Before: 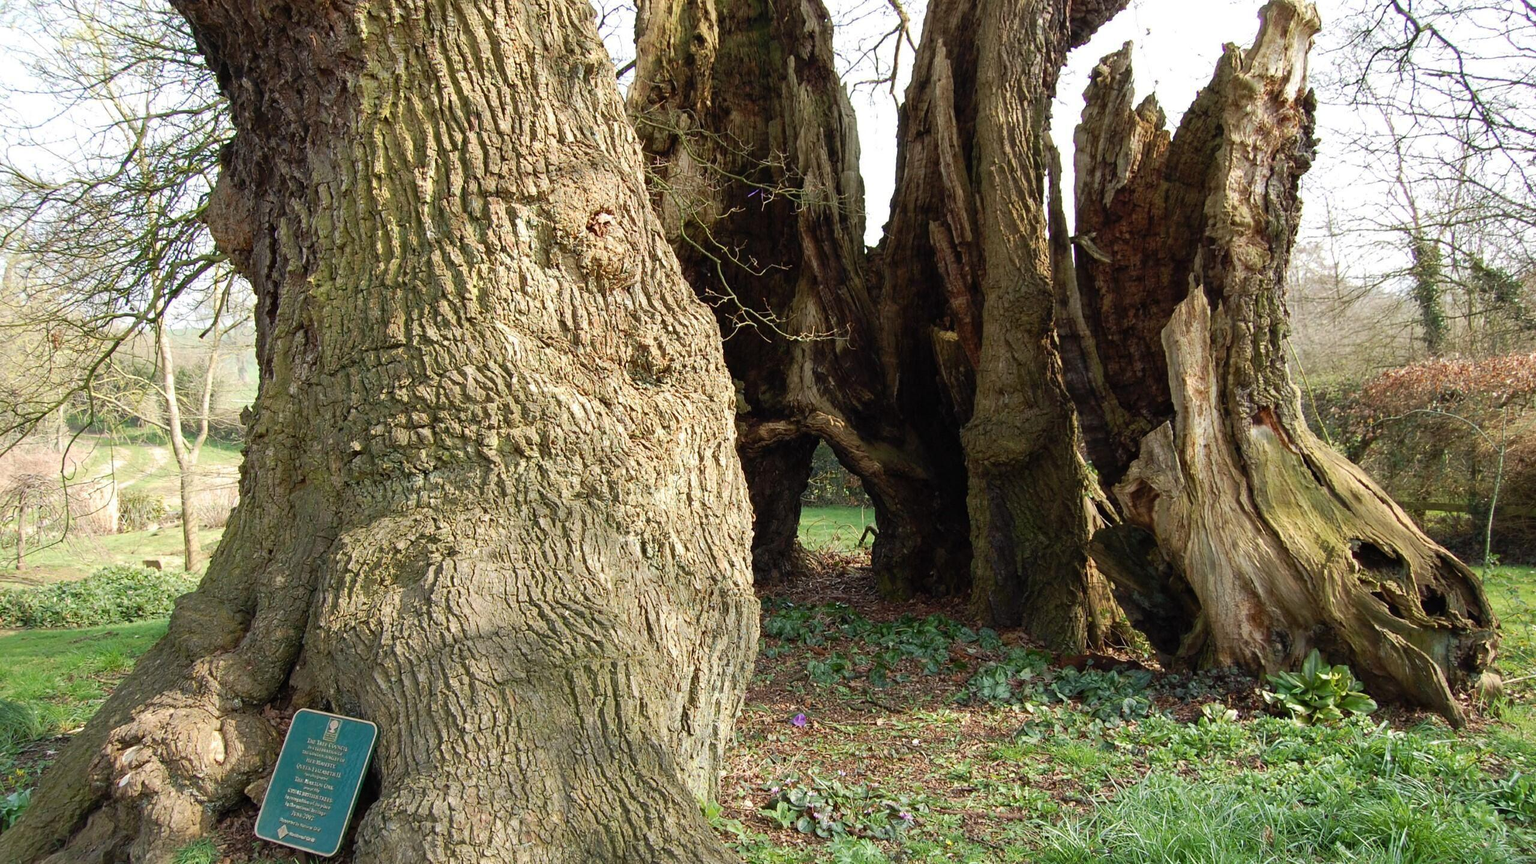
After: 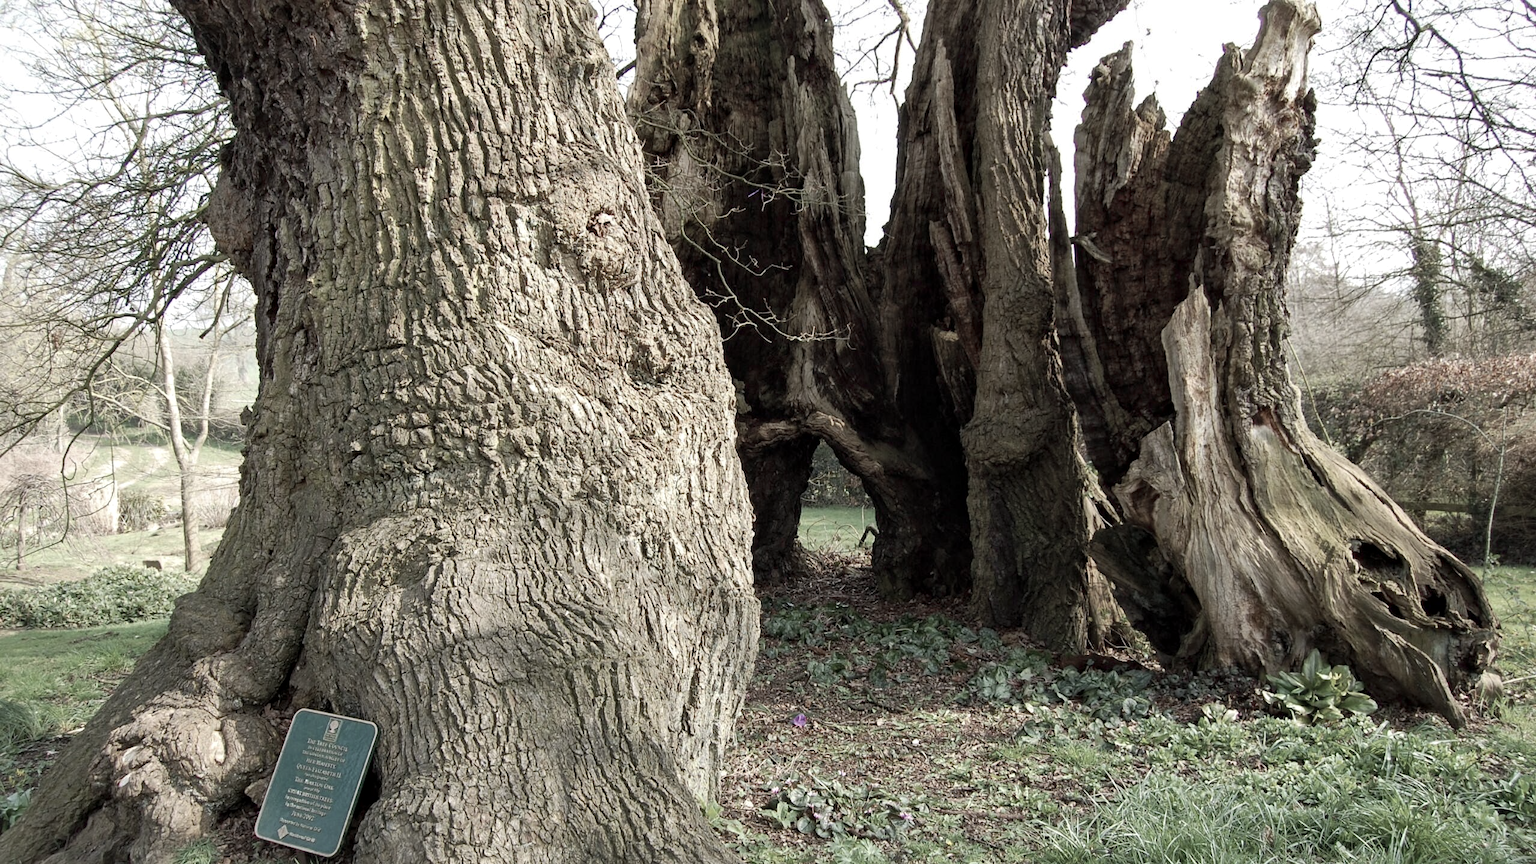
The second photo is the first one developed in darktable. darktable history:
color zones: curves: ch0 [(0, 0.6) (0.129, 0.508) (0.193, 0.483) (0.429, 0.5) (0.571, 0.5) (0.714, 0.5) (0.857, 0.5) (1, 0.6)]; ch1 [(0, 0.481) (0.112, 0.245) (0.213, 0.223) (0.429, 0.233) (0.571, 0.231) (0.683, 0.242) (0.857, 0.296) (1, 0.481)]
local contrast: mode bilateral grid, contrast 26, coarseness 50, detail 123%, midtone range 0.2
